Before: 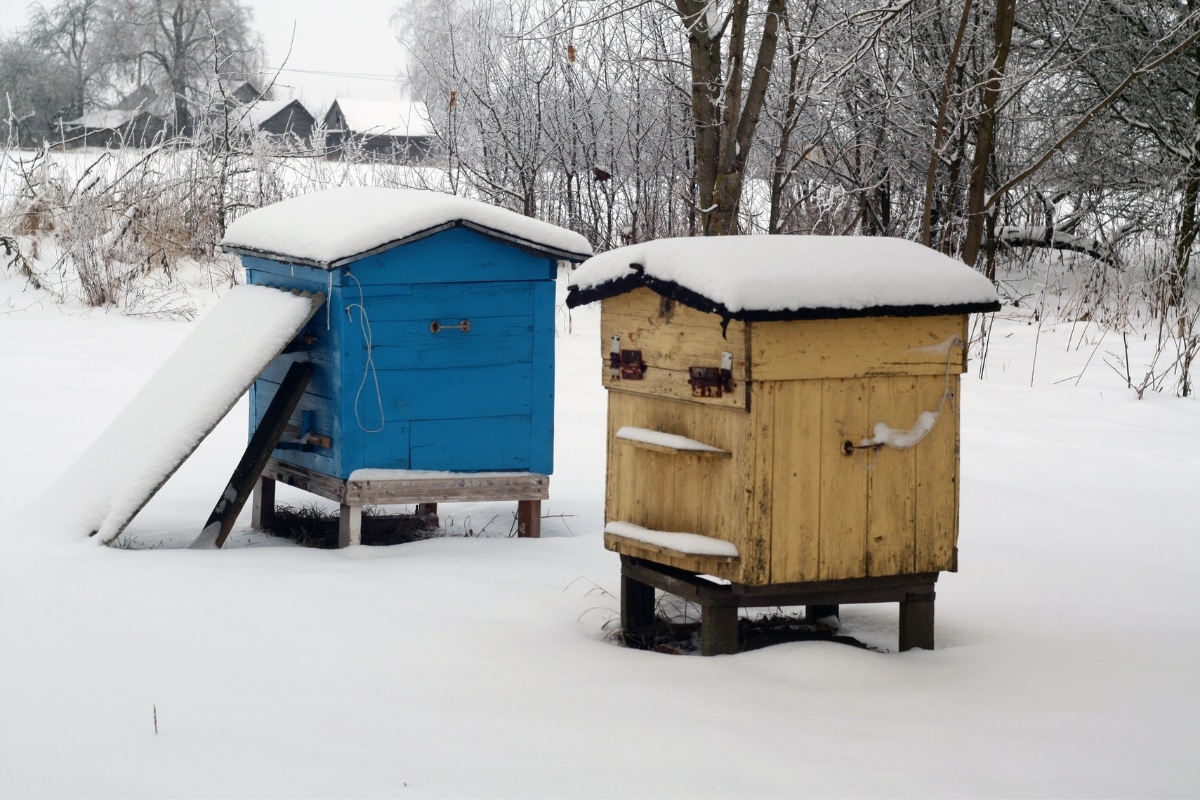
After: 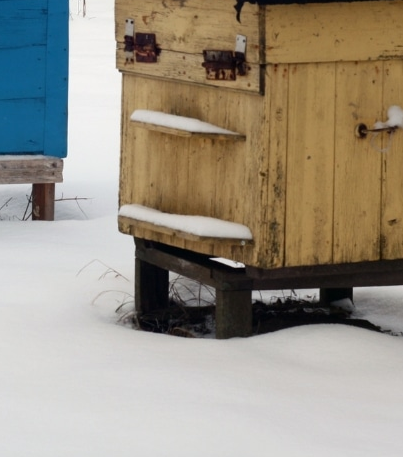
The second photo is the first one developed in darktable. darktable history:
crop: left 40.526%, top 39.667%, right 25.874%, bottom 3.089%
